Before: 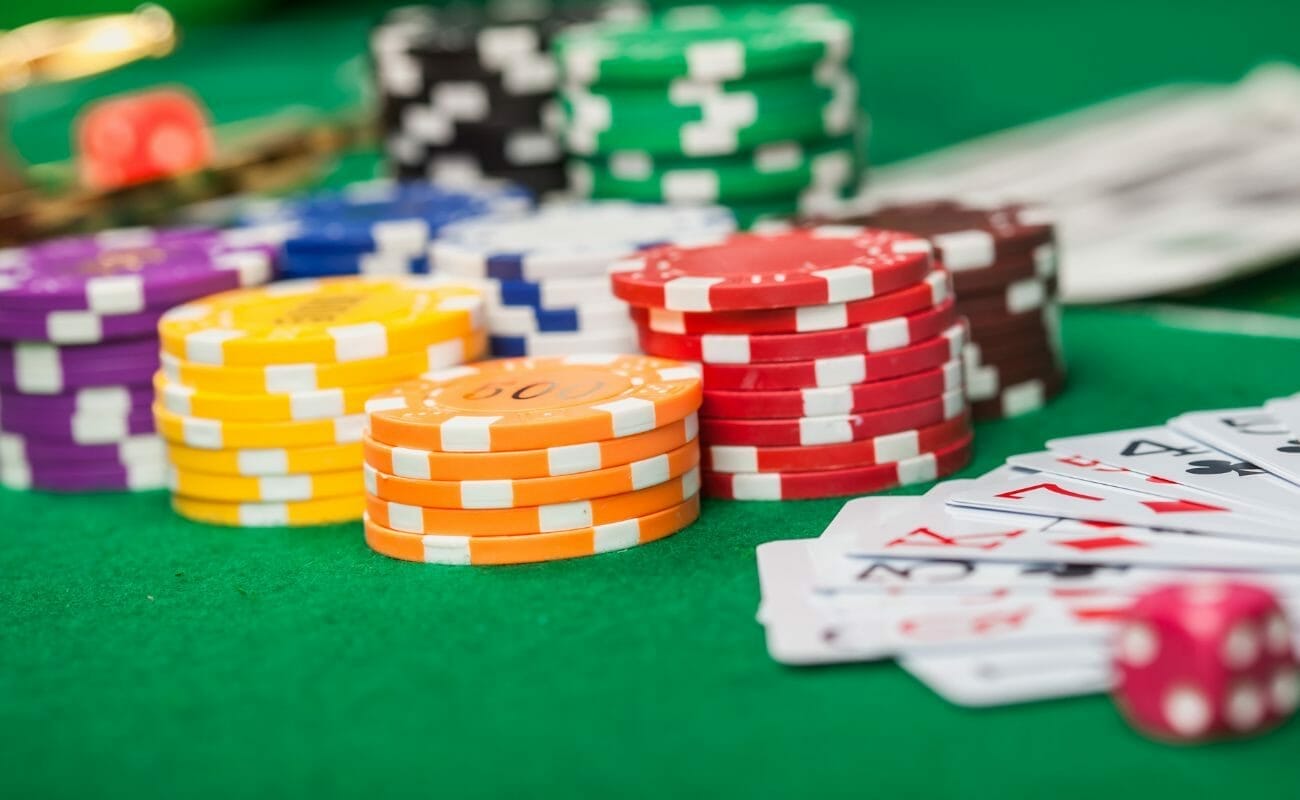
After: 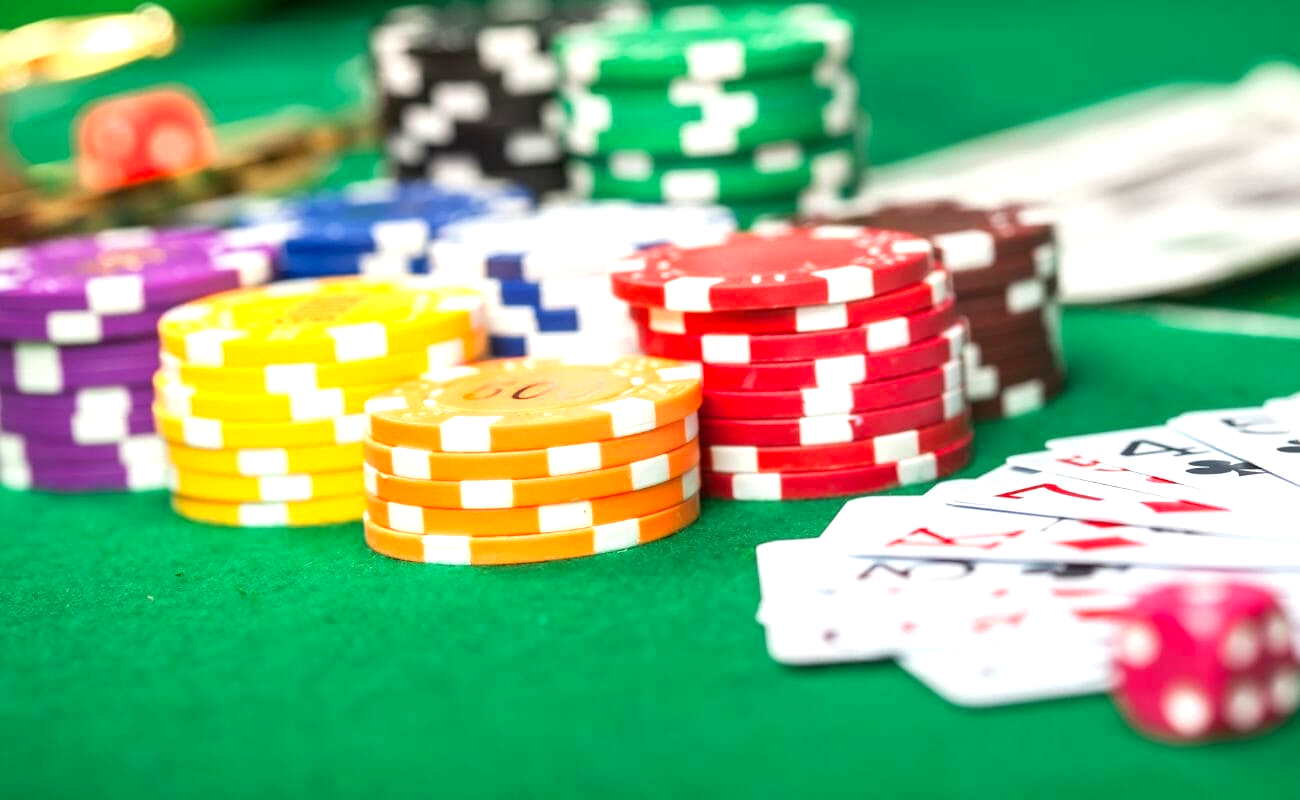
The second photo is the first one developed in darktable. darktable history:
exposure: exposure 0.722 EV, compensate highlight preservation false
color zones: curves: ch1 [(0, 0.523) (0.143, 0.545) (0.286, 0.52) (0.429, 0.506) (0.571, 0.503) (0.714, 0.503) (0.857, 0.508) (1, 0.523)]
